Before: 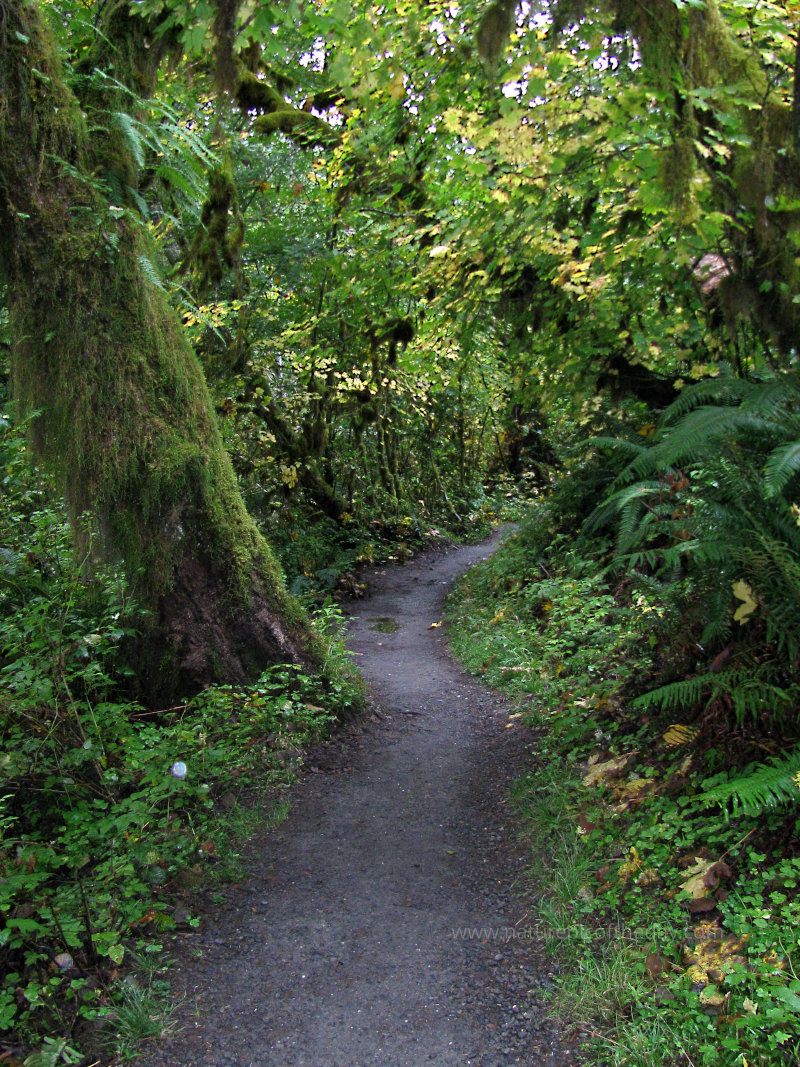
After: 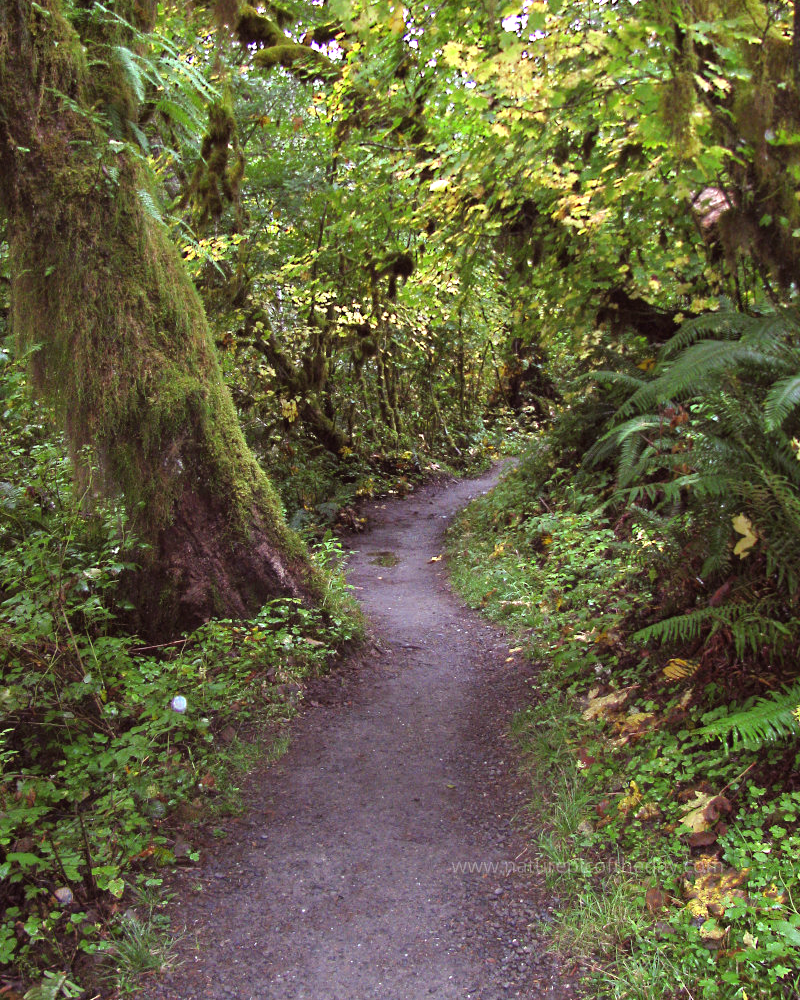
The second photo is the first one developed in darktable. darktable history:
crop and rotate: top 6.25%
rgb levels: mode RGB, independent channels, levels [[0, 0.474, 1], [0, 0.5, 1], [0, 0.5, 1]]
exposure: black level correction -0.002, exposure 0.54 EV, compensate highlight preservation false
